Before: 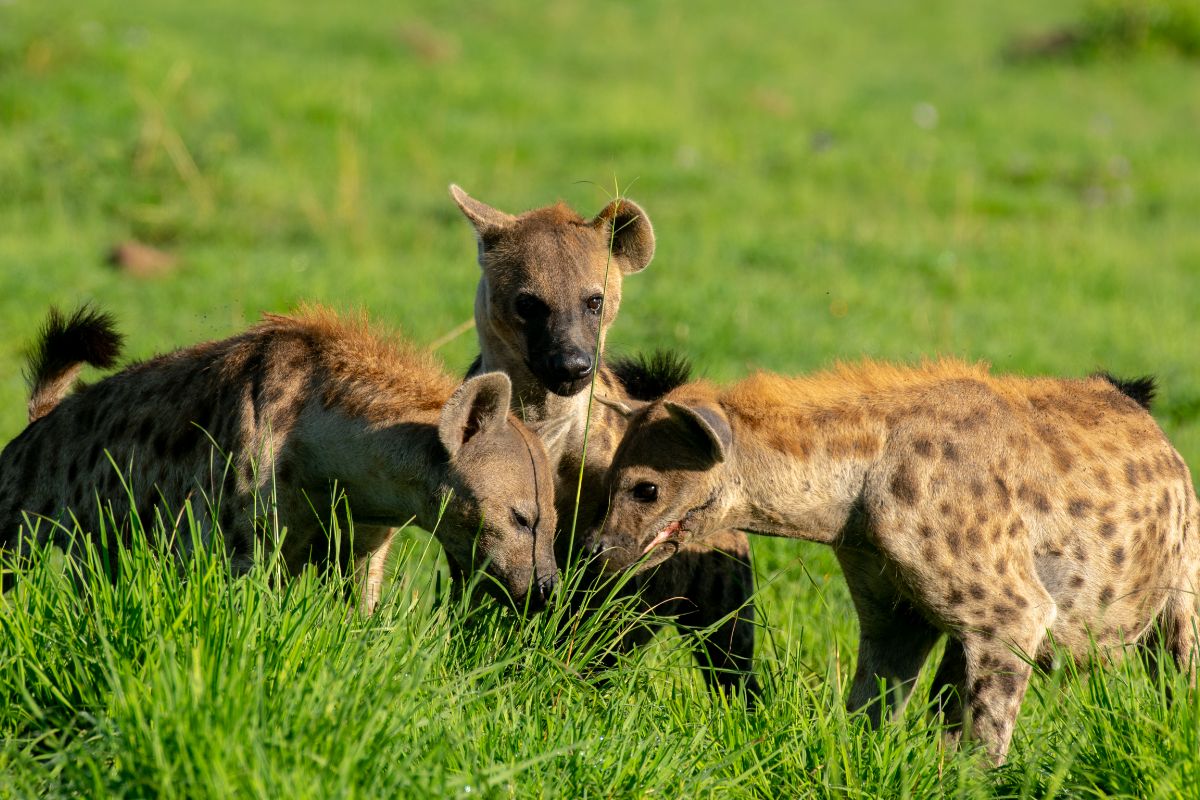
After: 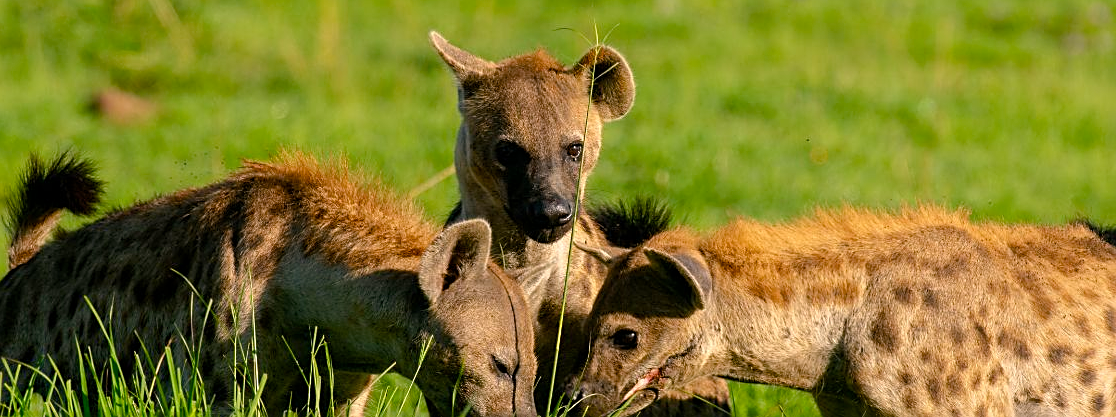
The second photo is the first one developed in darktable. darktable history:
crop: left 1.744%, top 19.225%, right 5.069%, bottom 28.357%
color correction: highlights a* 5.81, highlights b* 4.84
color balance rgb: perceptual saturation grading › global saturation 20%, perceptual saturation grading › highlights -25%, perceptual saturation grading › shadows 25%
sharpen: on, module defaults
